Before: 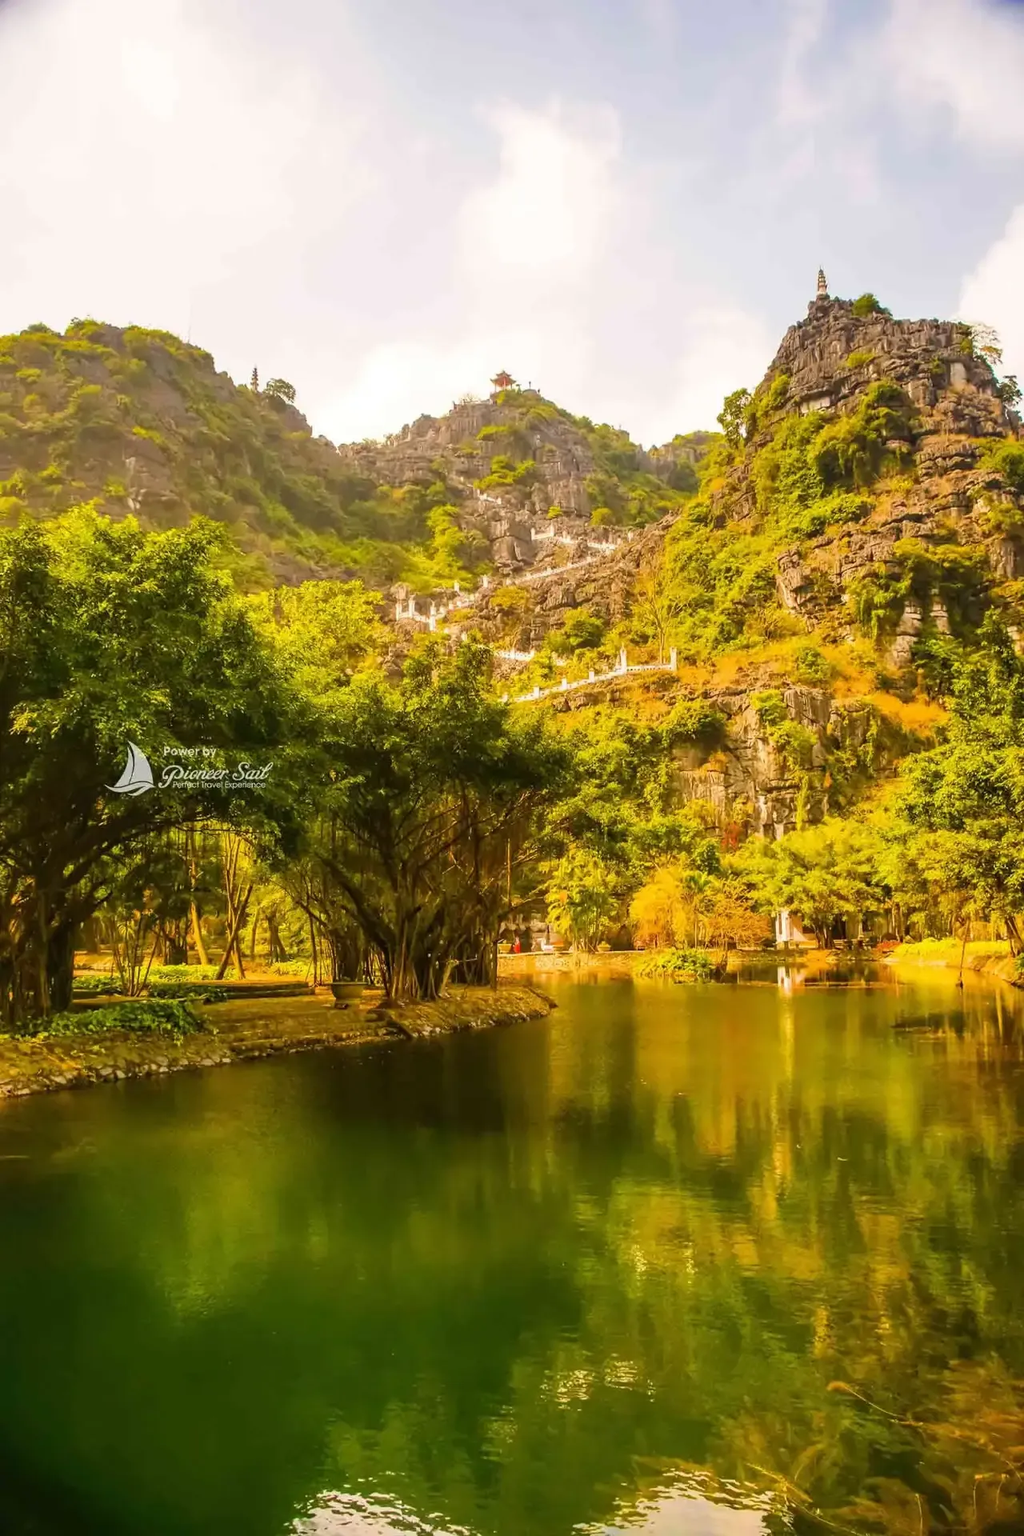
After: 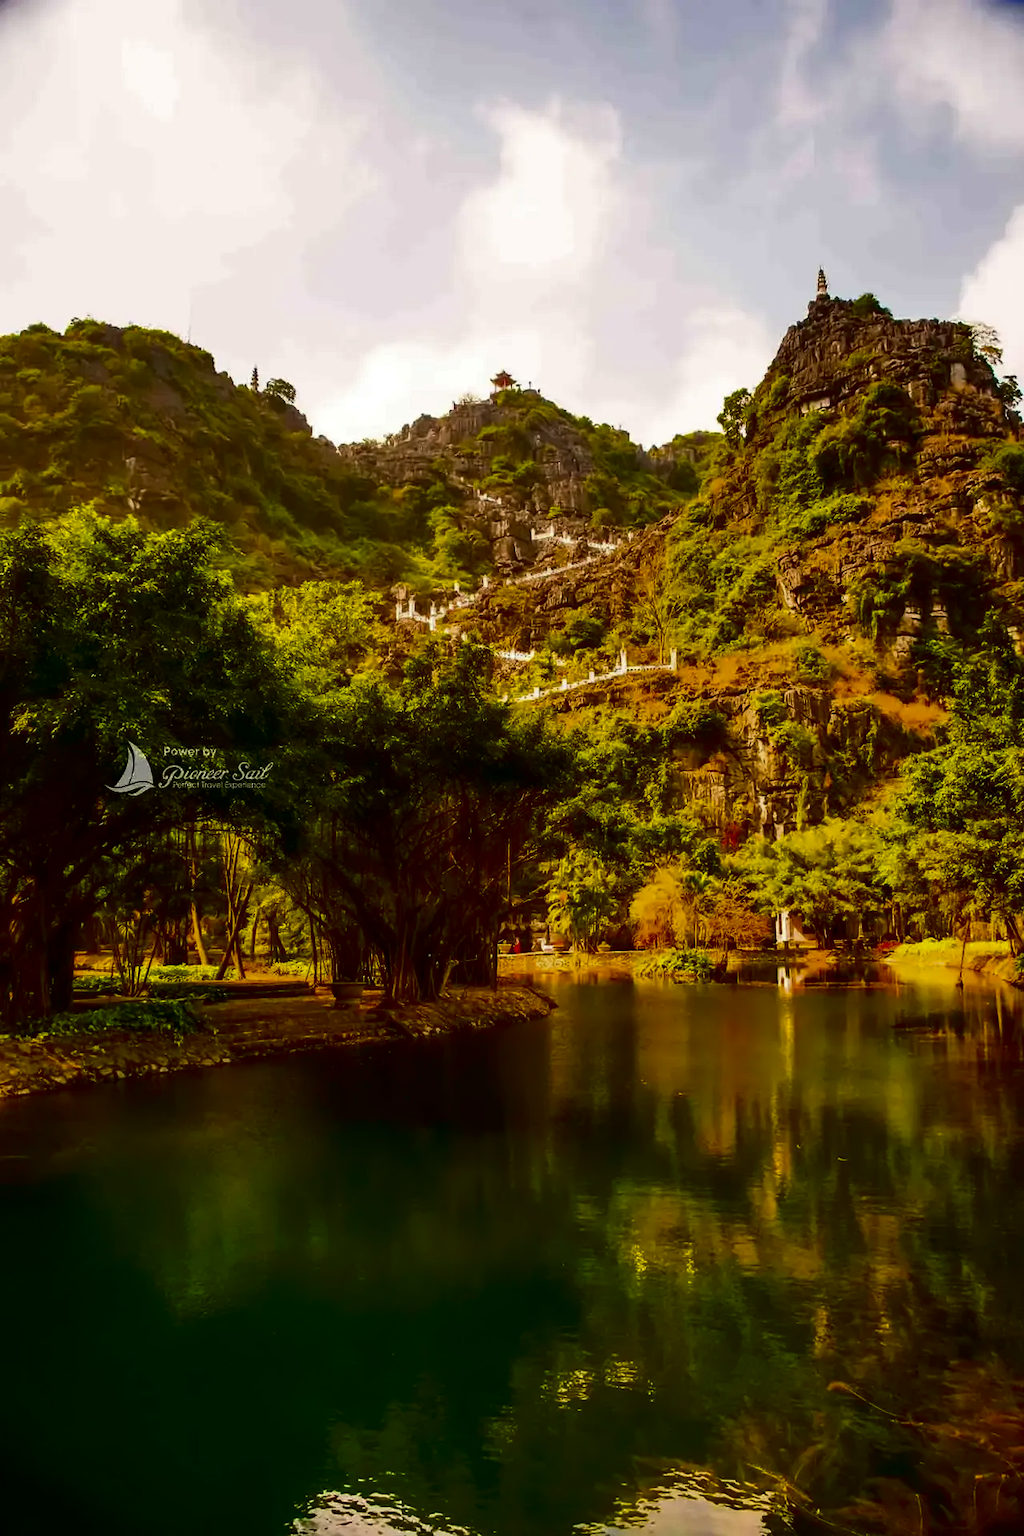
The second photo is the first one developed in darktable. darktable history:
contrast brightness saturation: contrast 0.094, brightness -0.597, saturation 0.172
